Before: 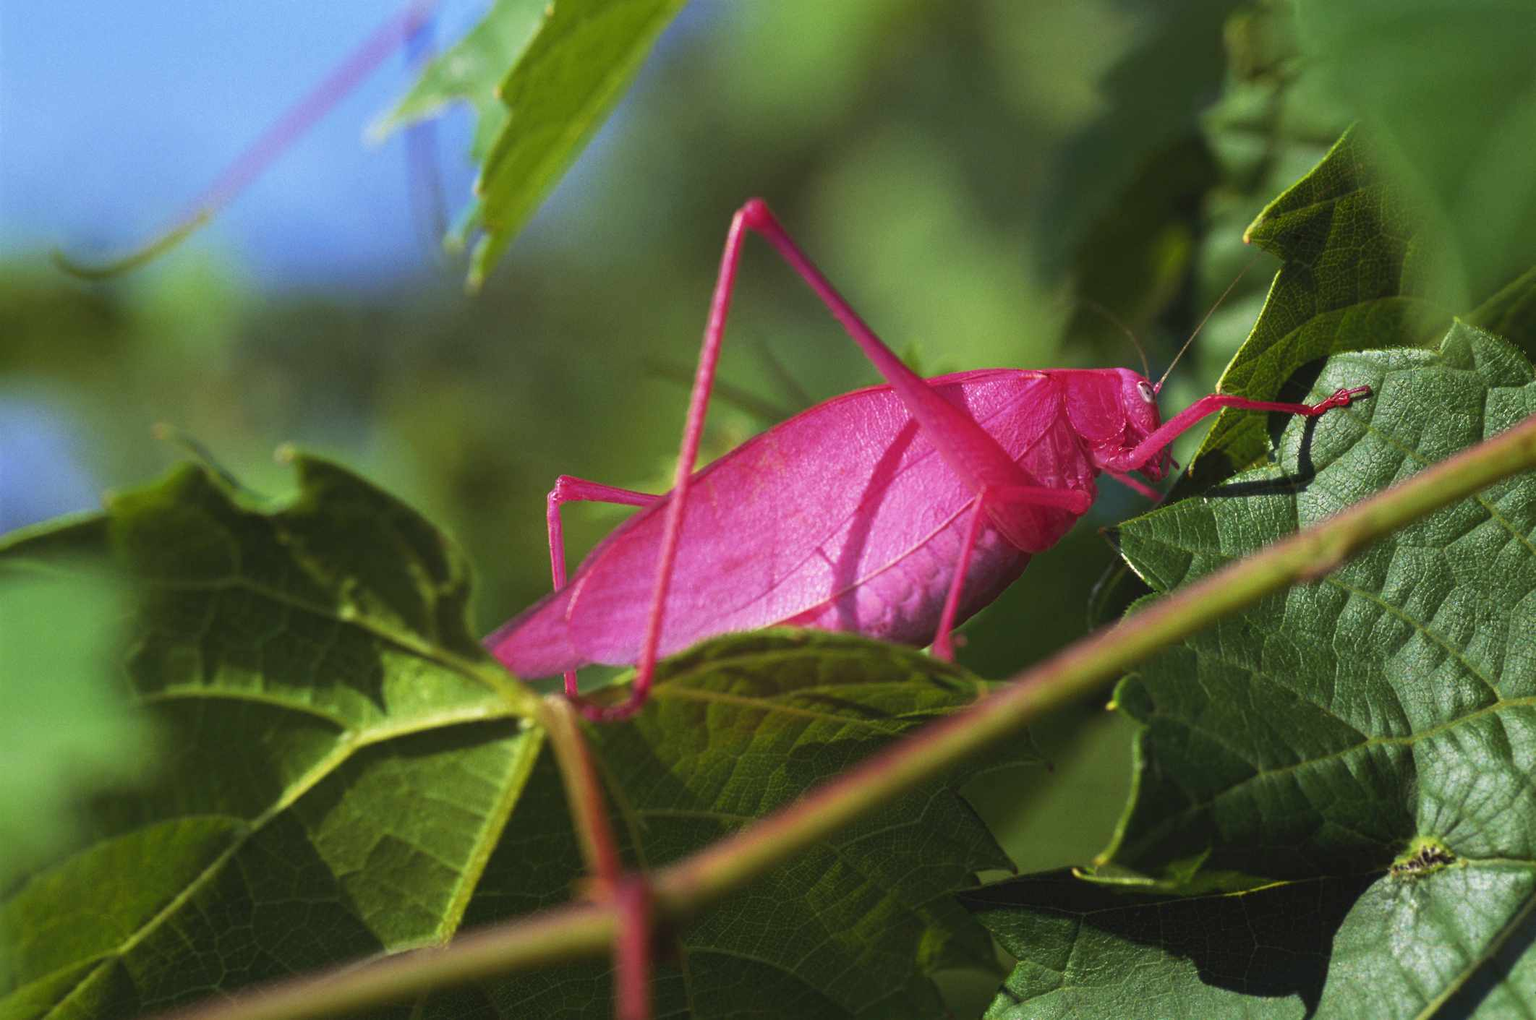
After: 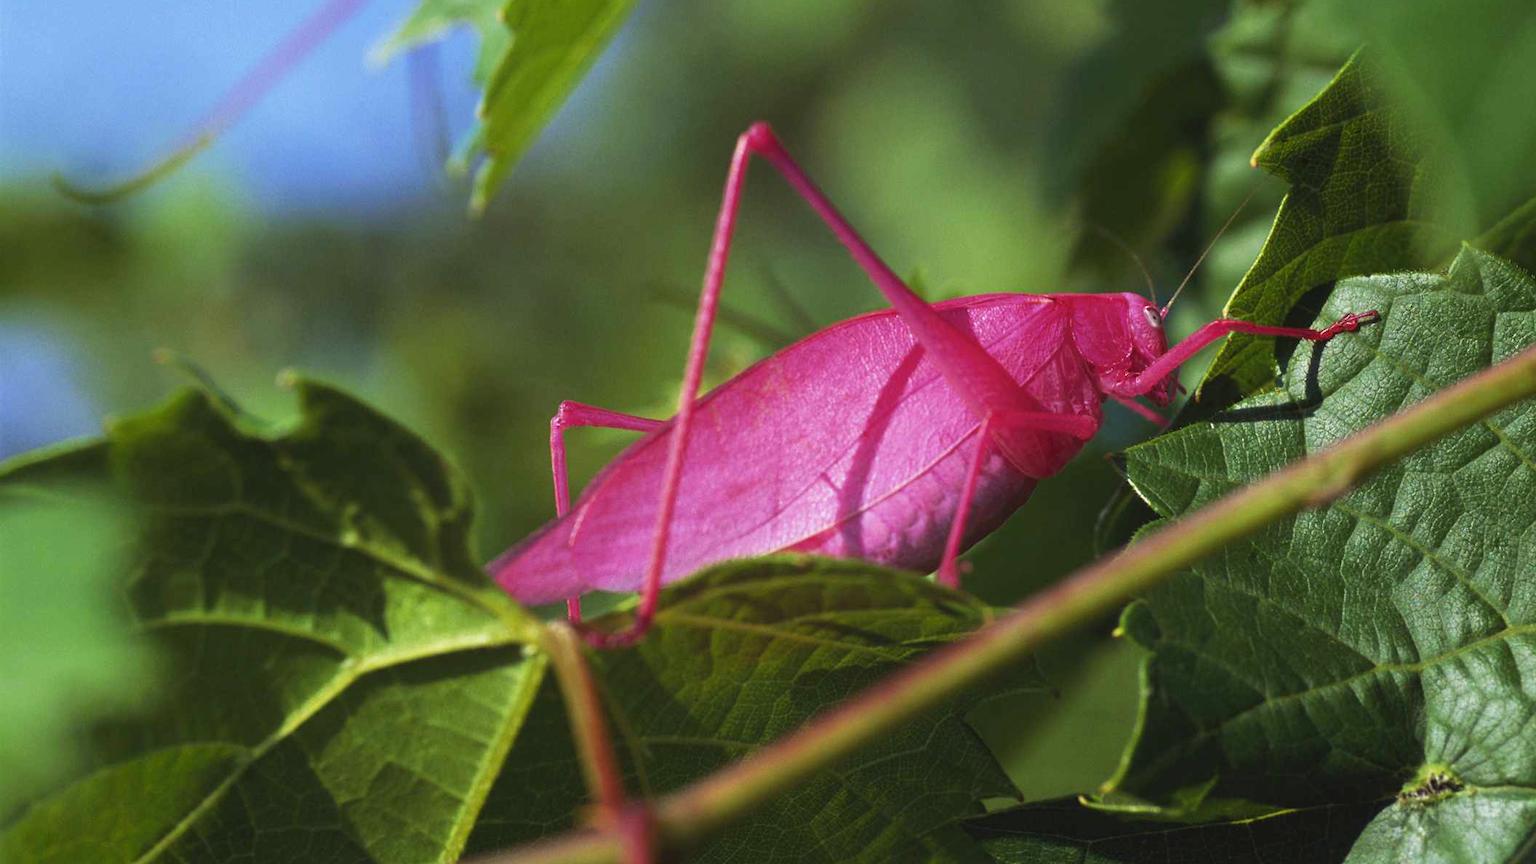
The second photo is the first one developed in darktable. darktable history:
white balance: red 0.978, blue 0.999
crop: top 7.625%, bottom 8.027%
